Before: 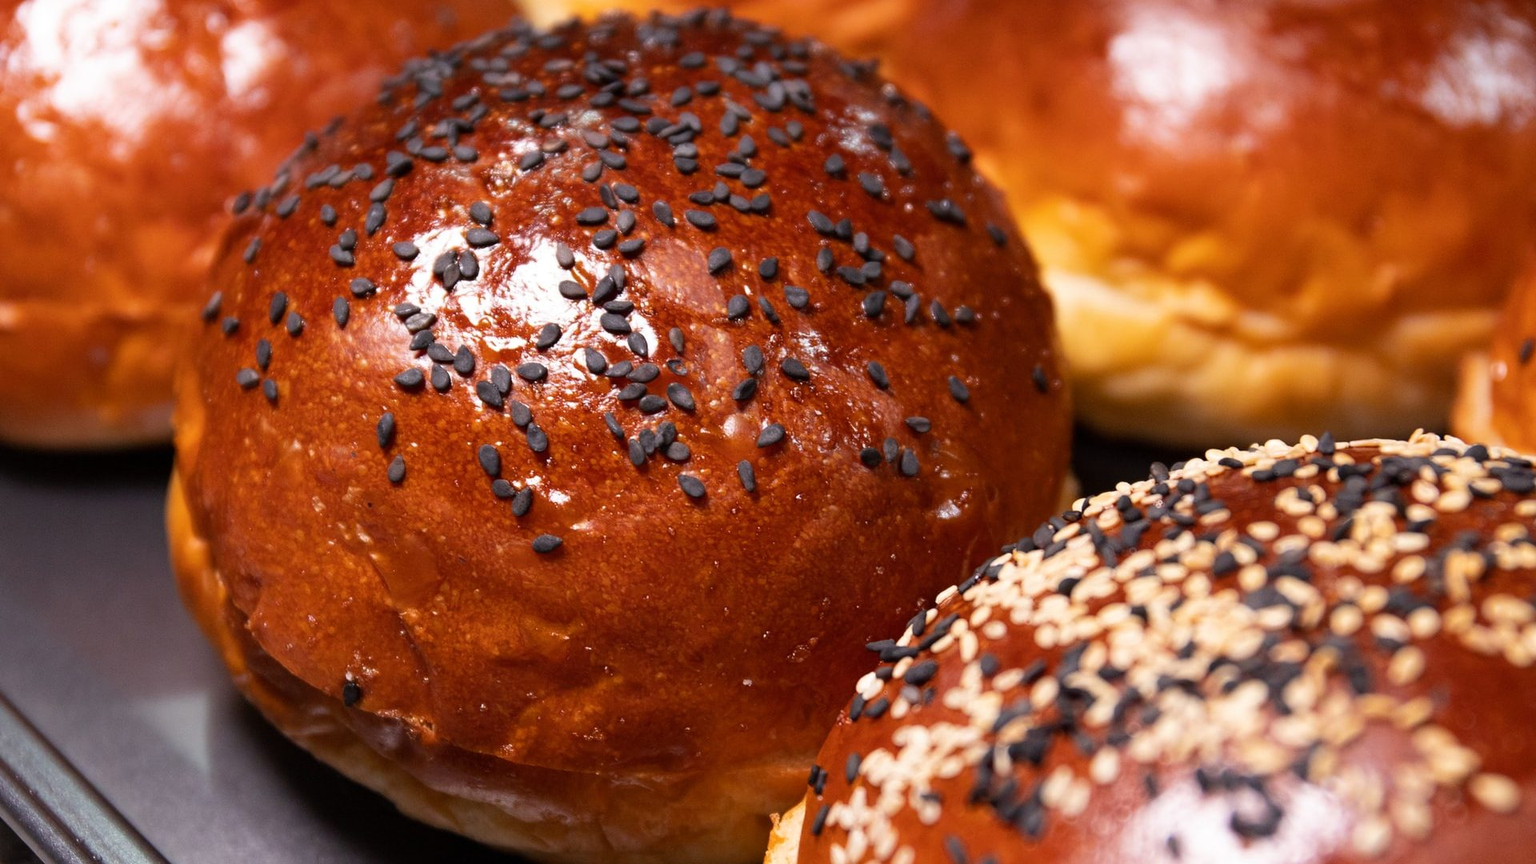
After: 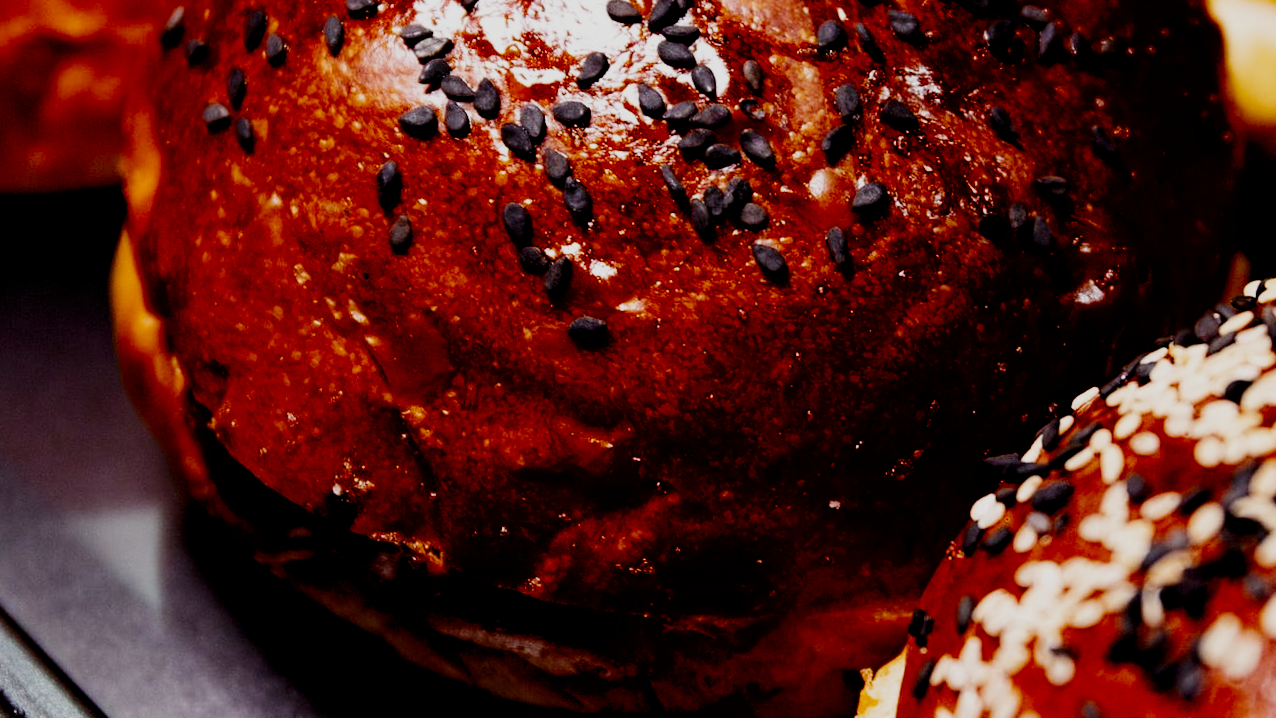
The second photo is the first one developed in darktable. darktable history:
filmic rgb: black relative exposure -2.85 EV, white relative exposure 4.56 EV, hardness 1.77, contrast 1.25, preserve chrominance no, color science v5 (2021)
crop and rotate: angle -0.82°, left 3.85%, top 31.828%, right 27.992%
contrast brightness saturation: contrast 0.2, brightness -0.11, saturation 0.1
